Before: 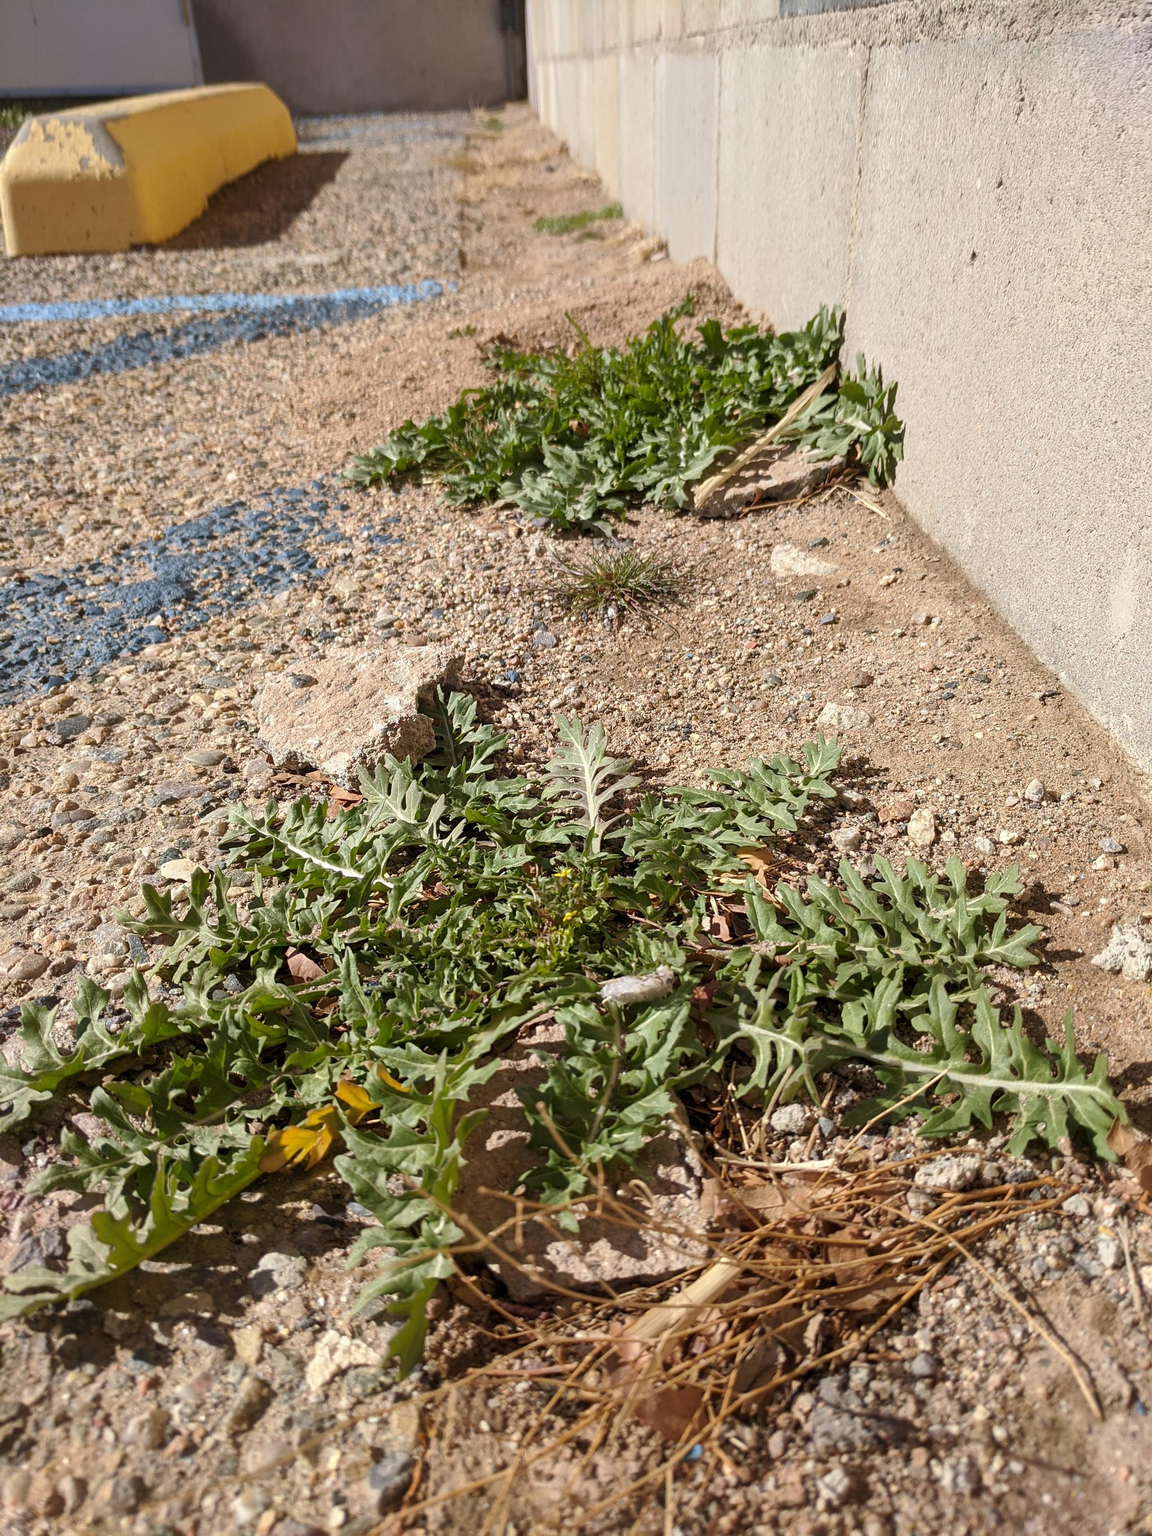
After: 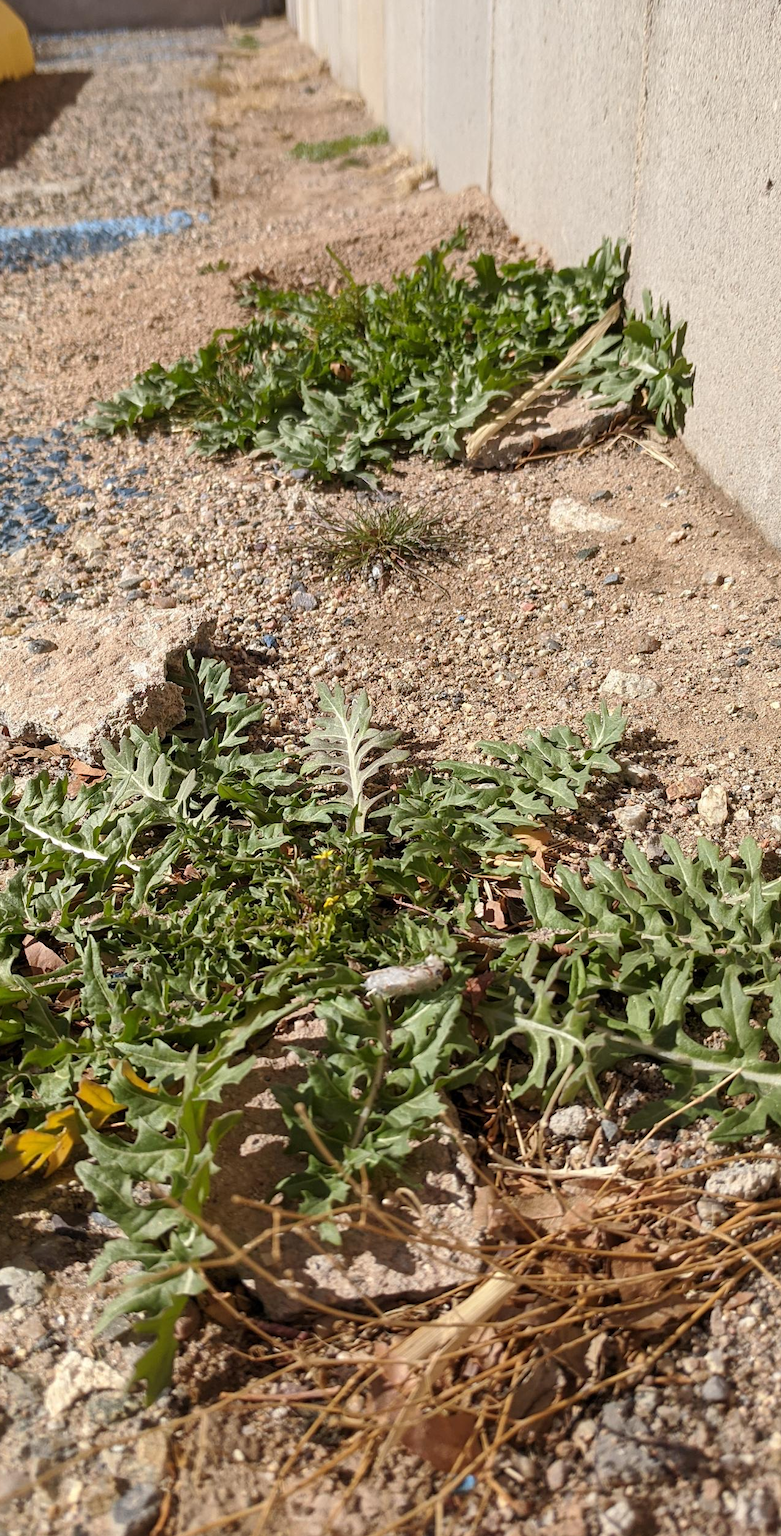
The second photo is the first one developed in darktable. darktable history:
crop and rotate: left 23.019%, top 5.635%, right 14.44%, bottom 2.249%
